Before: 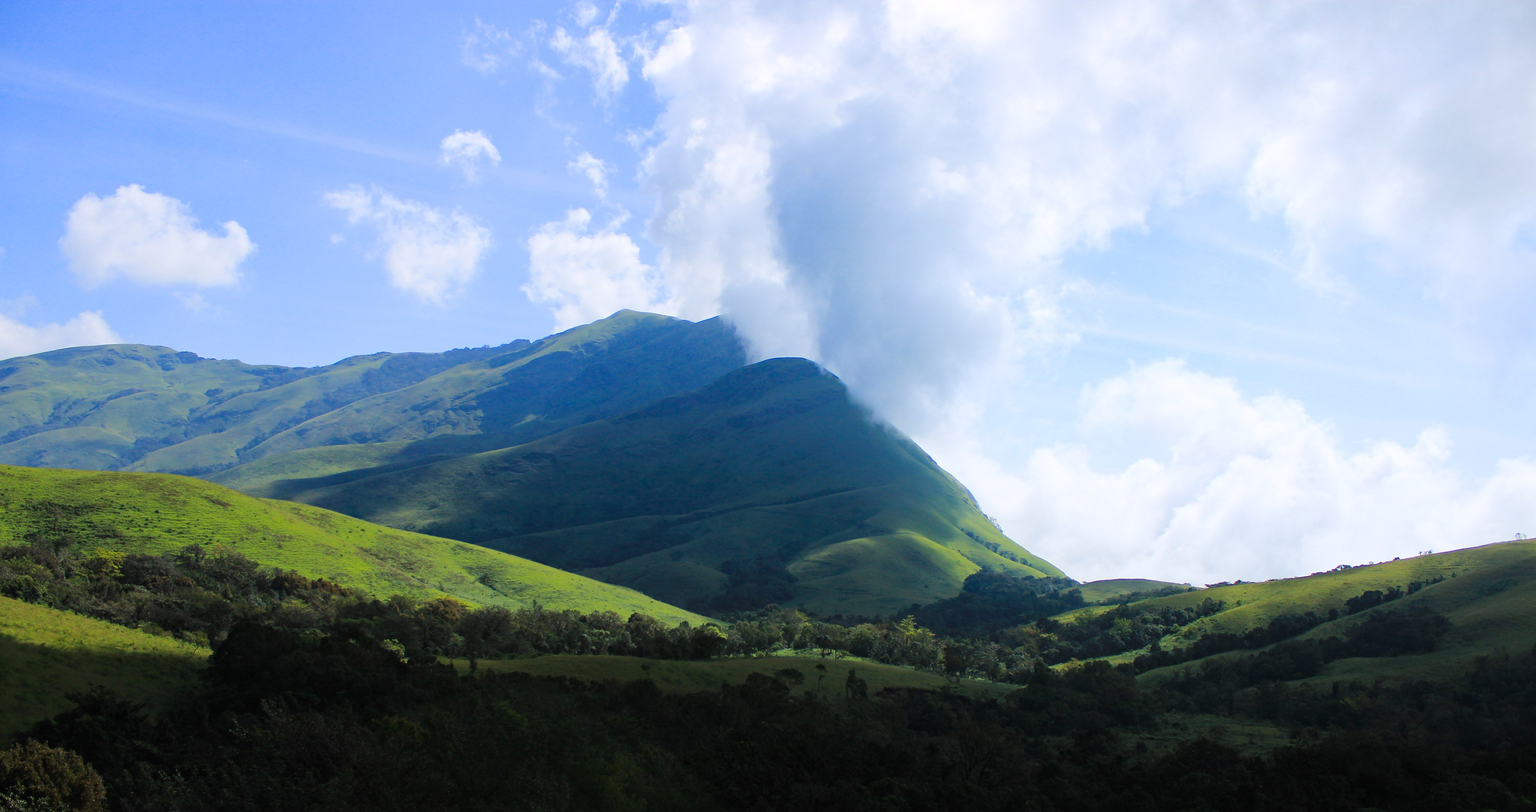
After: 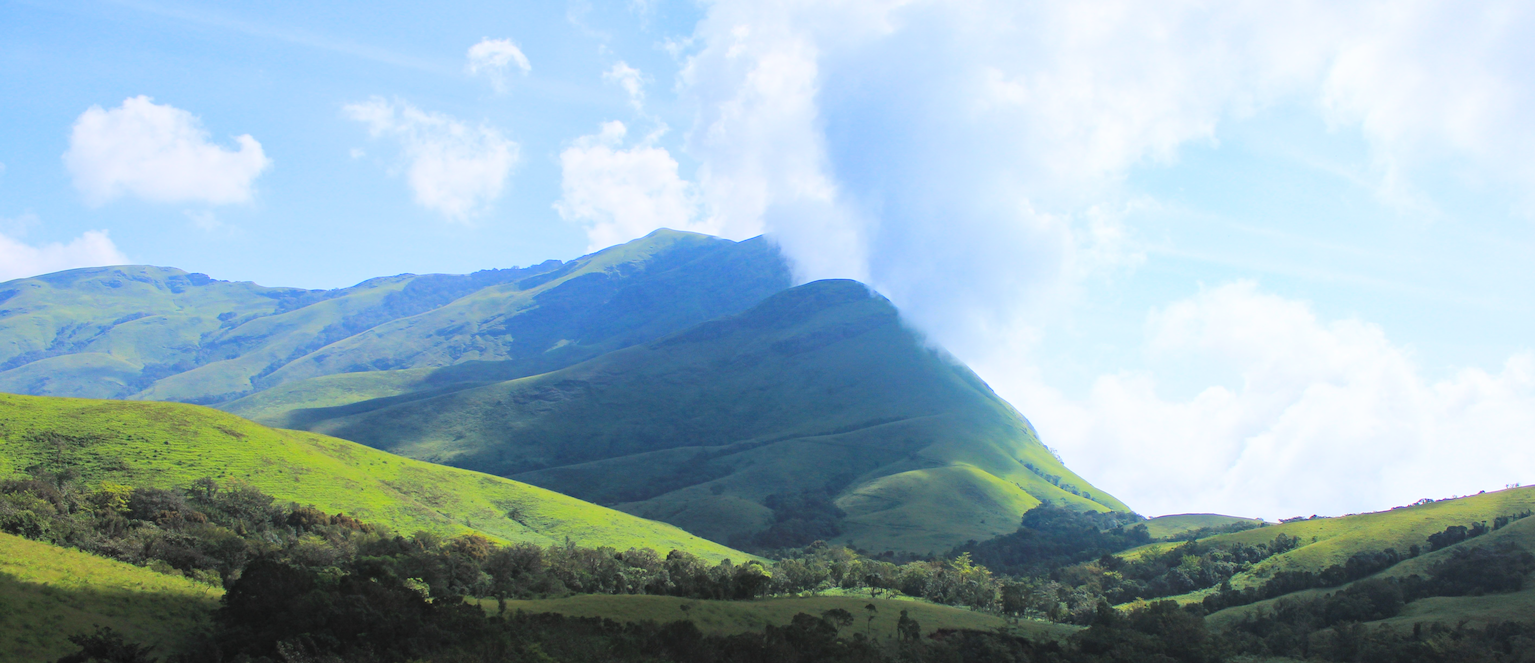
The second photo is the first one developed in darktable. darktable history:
contrast brightness saturation: contrast 0.1, brightness 0.3, saturation 0.14
crop and rotate: angle 0.03°, top 11.643%, right 5.651%, bottom 11.189%
